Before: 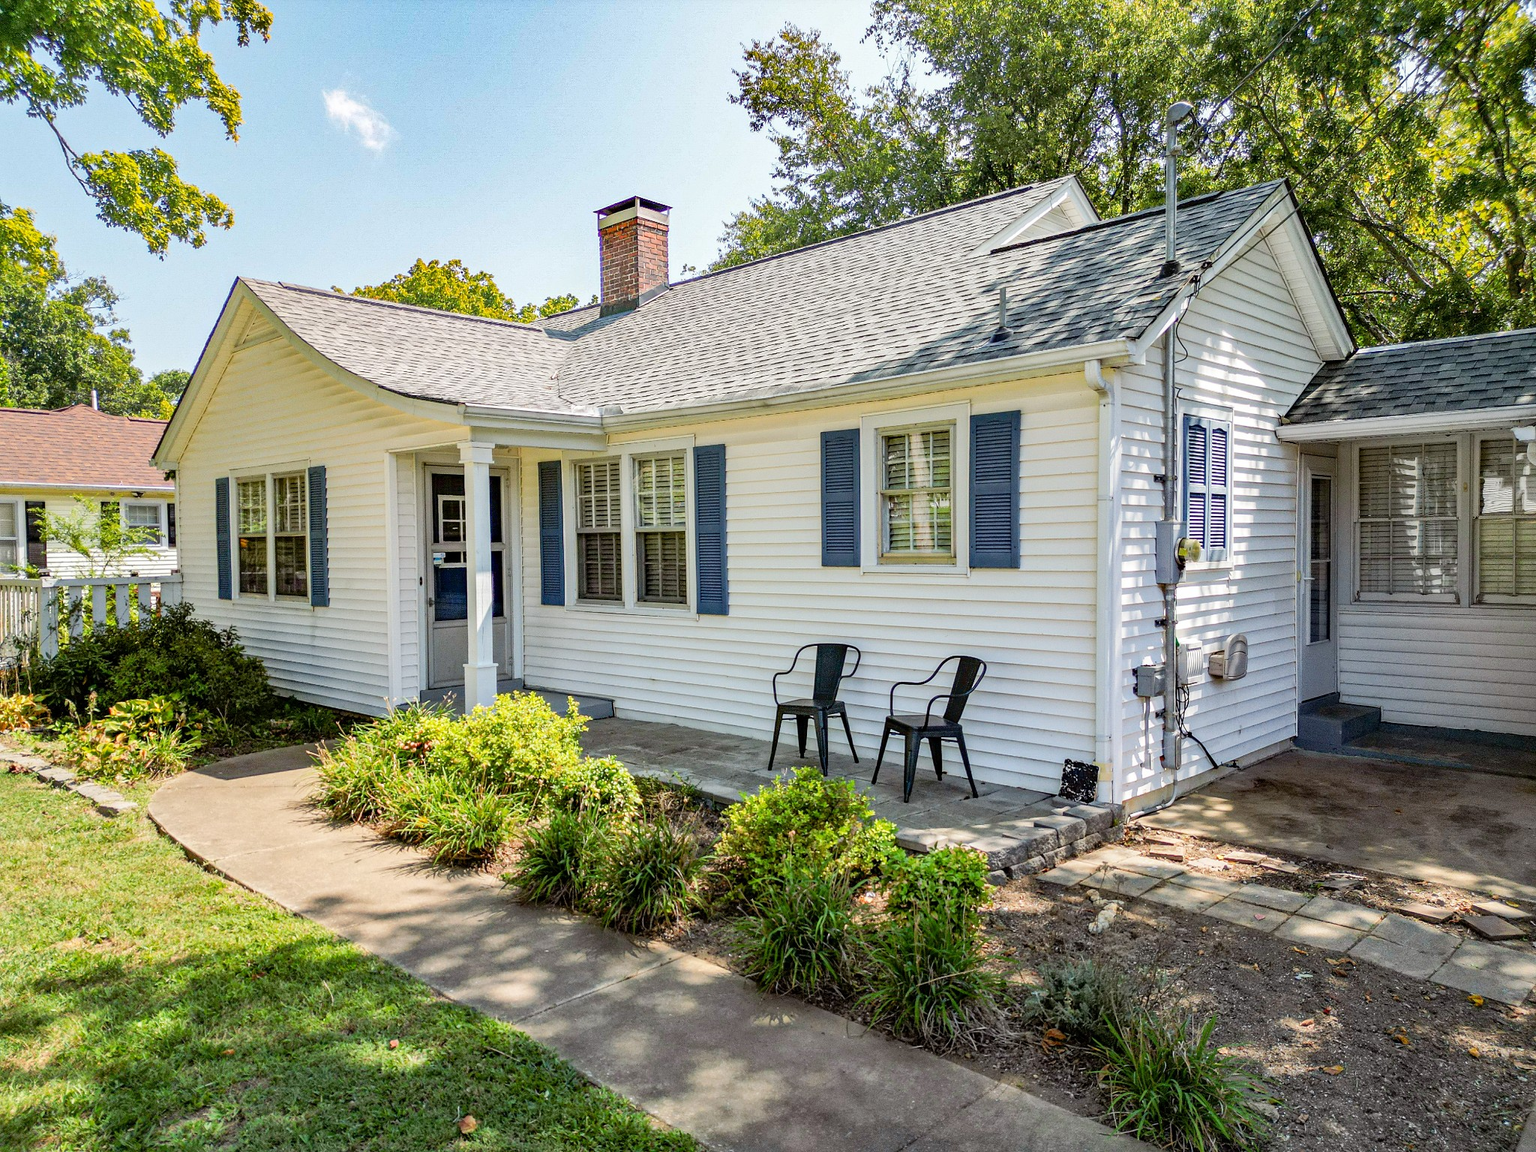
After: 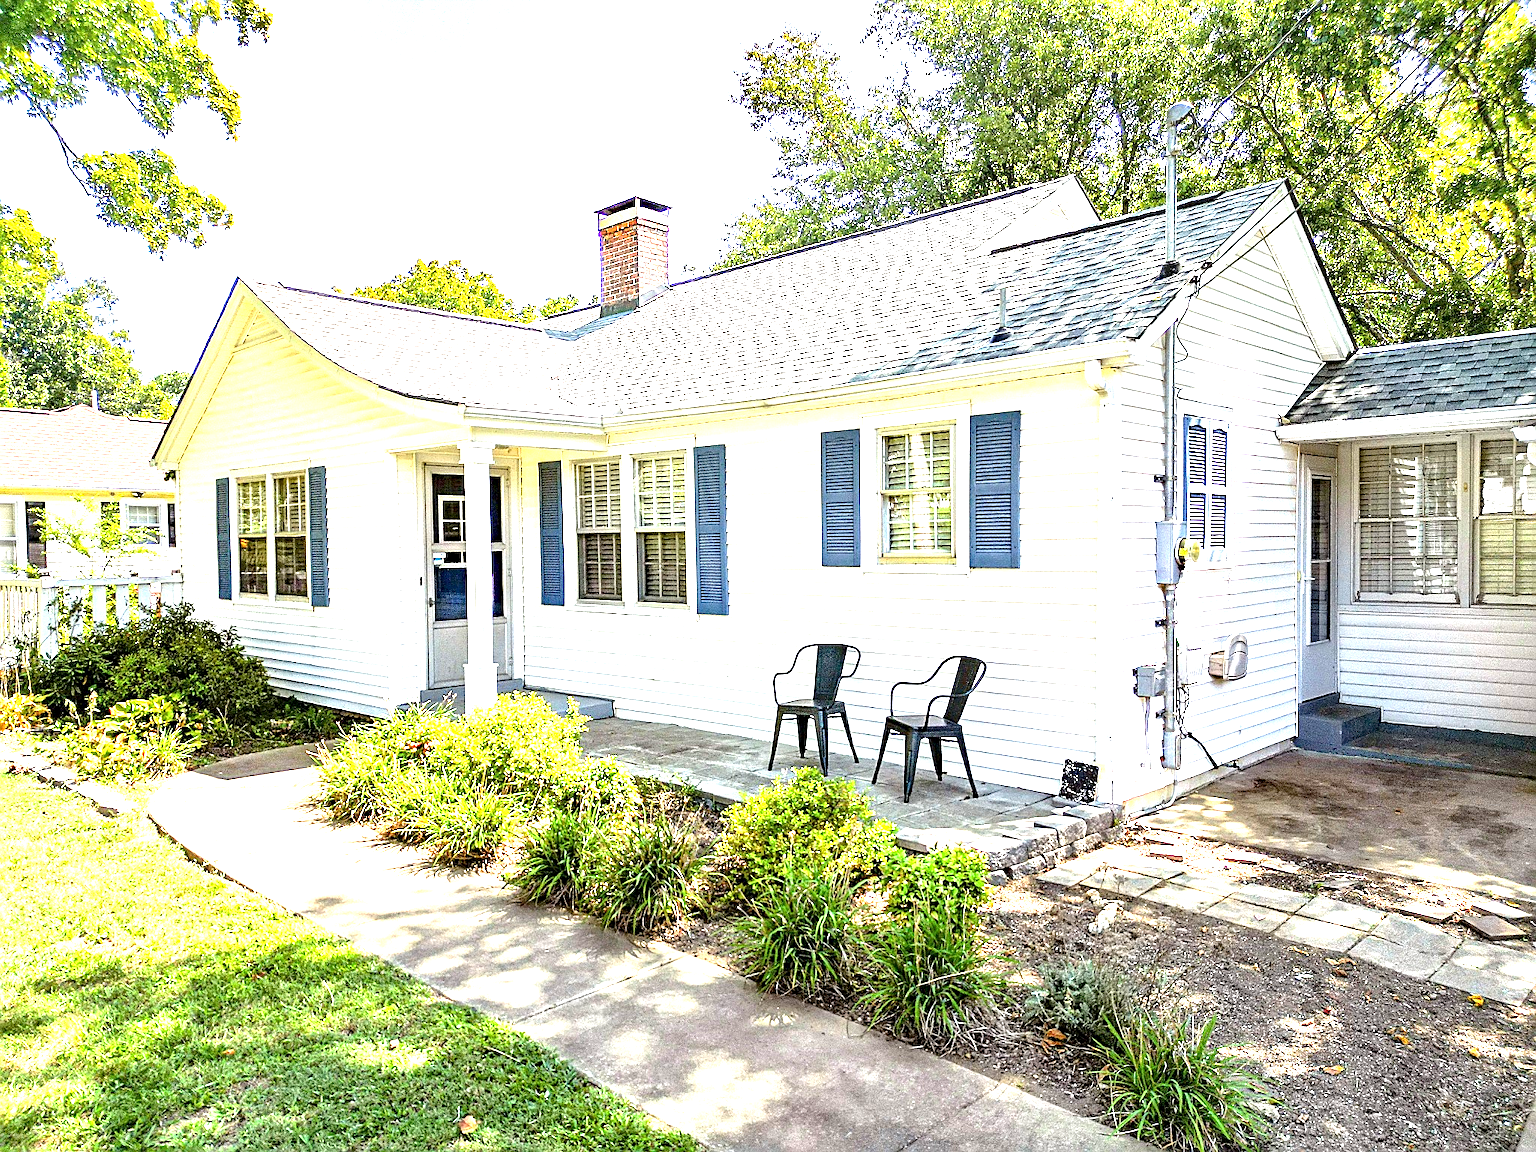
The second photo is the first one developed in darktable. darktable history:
sharpen: on, module defaults
exposure: black level correction 0.001, exposure 1.812 EV, compensate highlight preservation false
